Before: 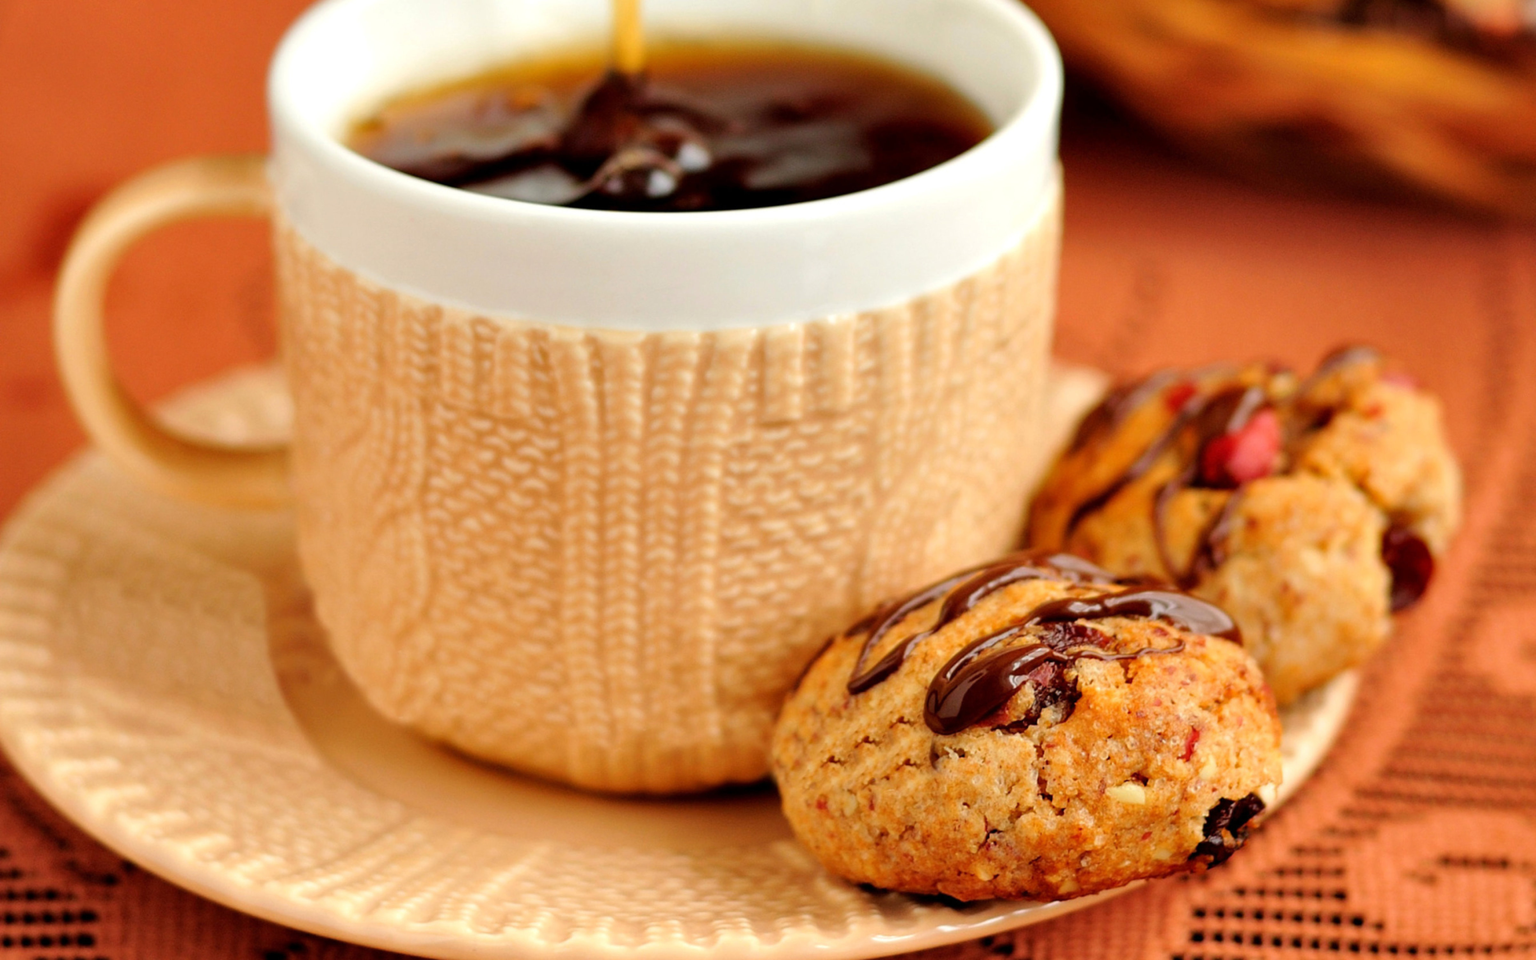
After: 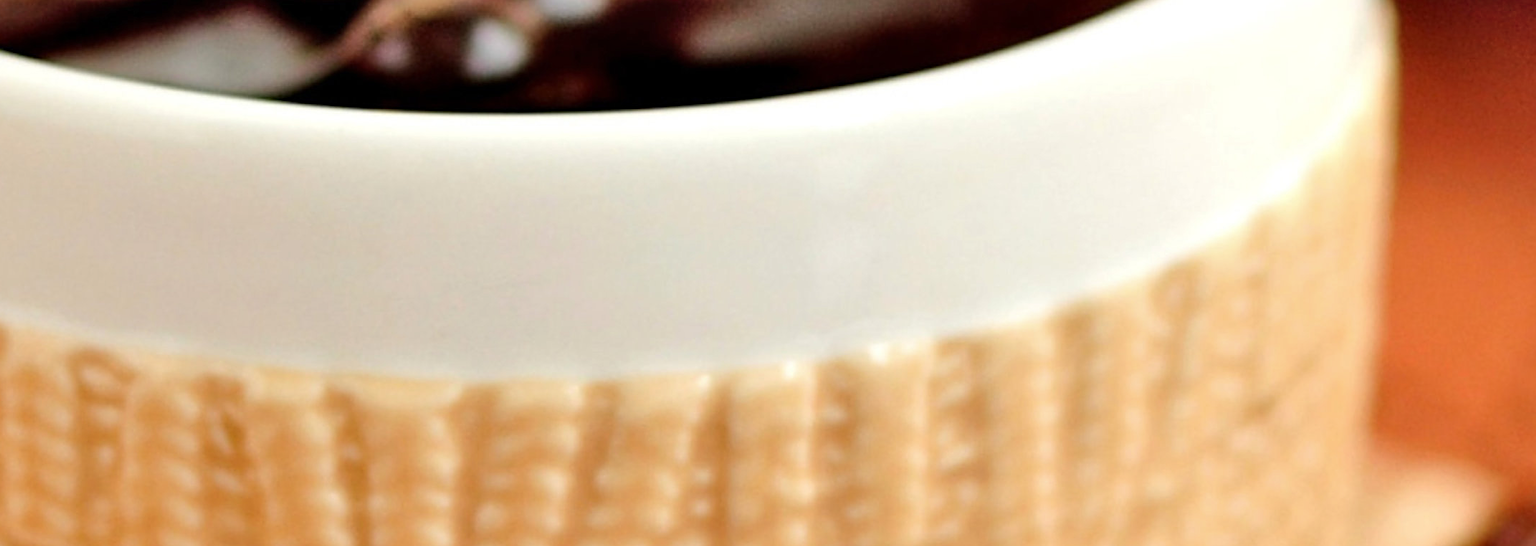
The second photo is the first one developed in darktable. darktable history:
crop: left 28.628%, top 16.863%, right 26.706%, bottom 57.708%
shadows and highlights: shadows 75.49, highlights -26.49, shadows color adjustment 99.13%, highlights color adjustment 0.552%, soften with gaussian
sharpen: on, module defaults
